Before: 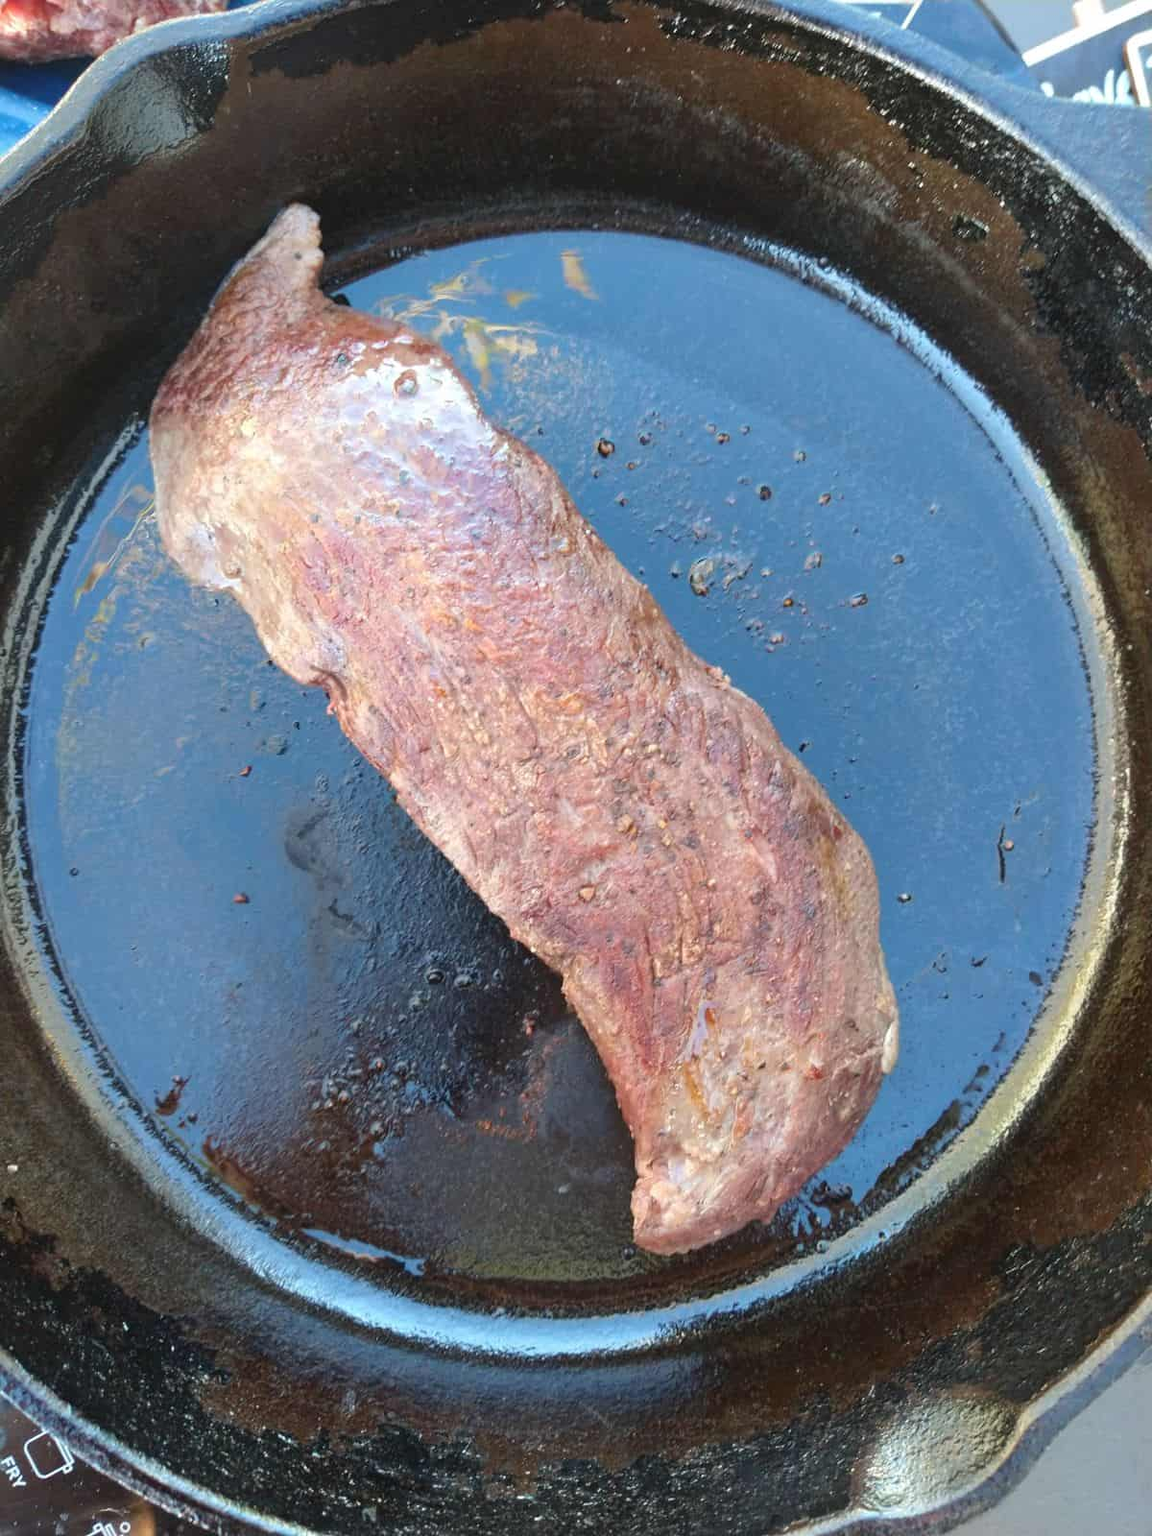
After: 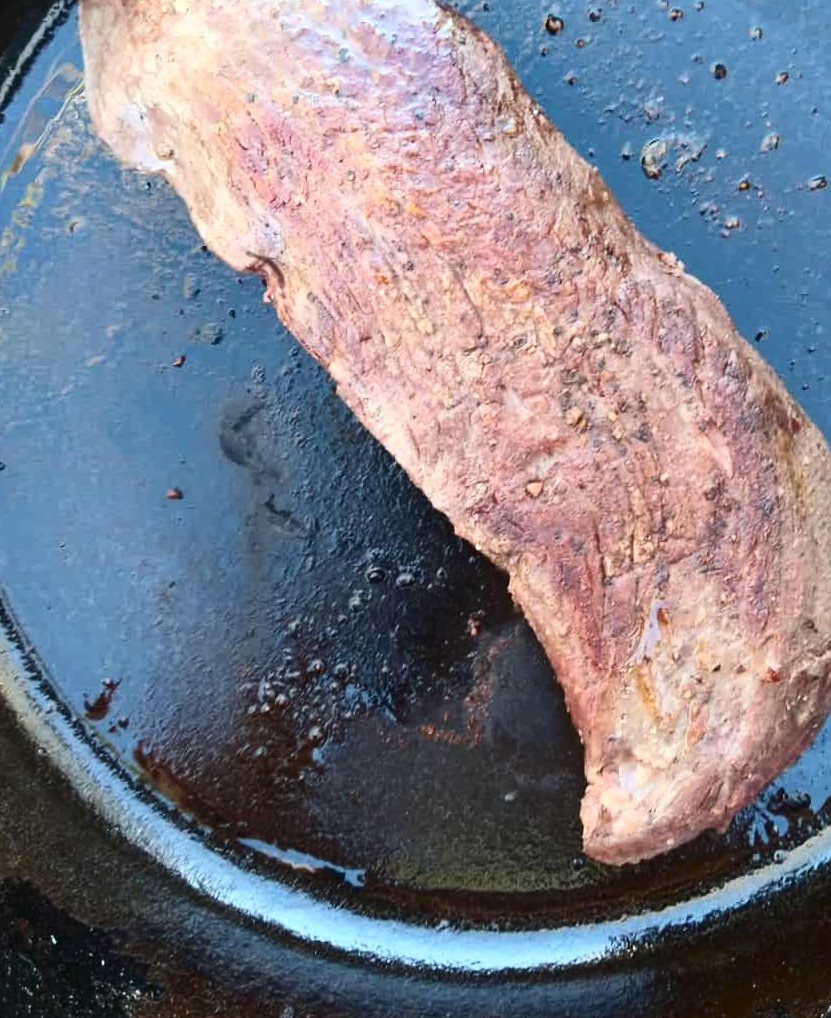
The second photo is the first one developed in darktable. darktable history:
contrast brightness saturation: contrast 0.28
shadows and highlights: shadows 5, soften with gaussian
crop: left 6.488%, top 27.668%, right 24.183%, bottom 8.656%
